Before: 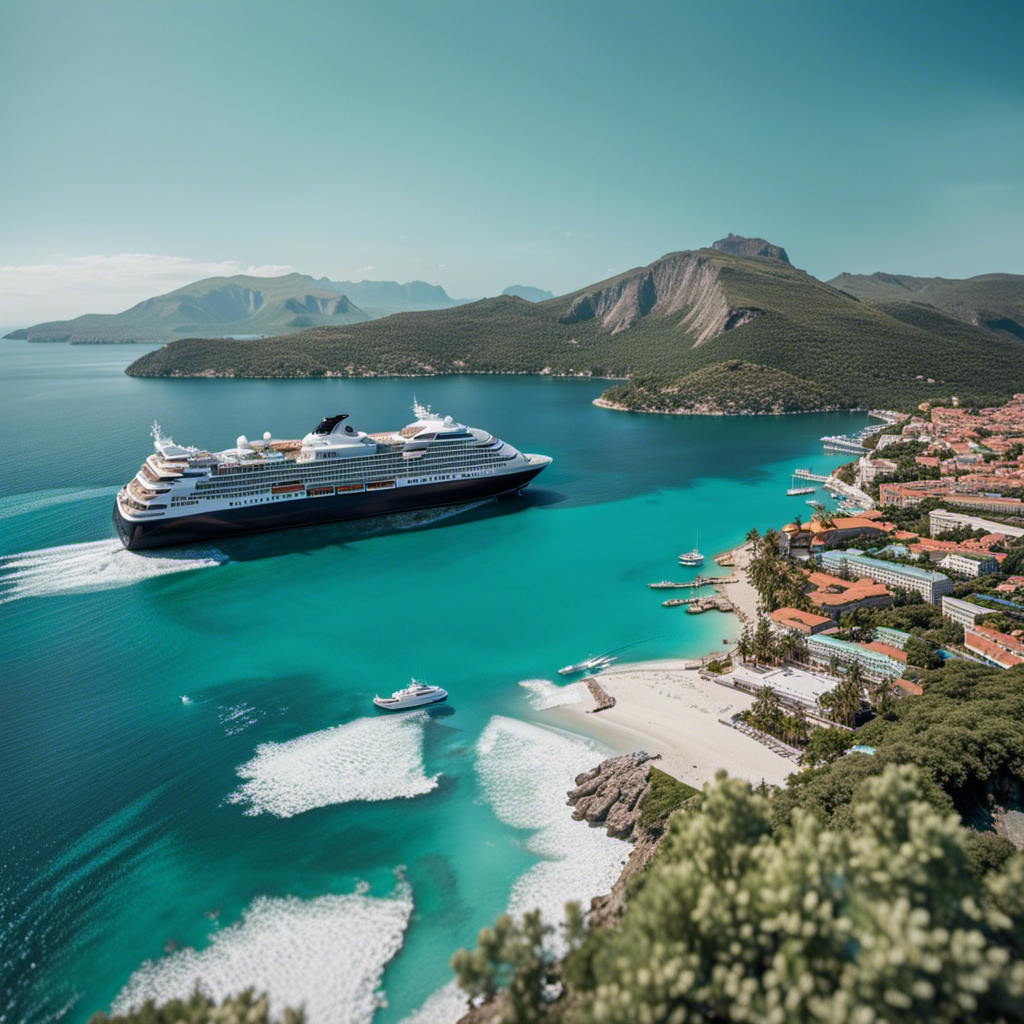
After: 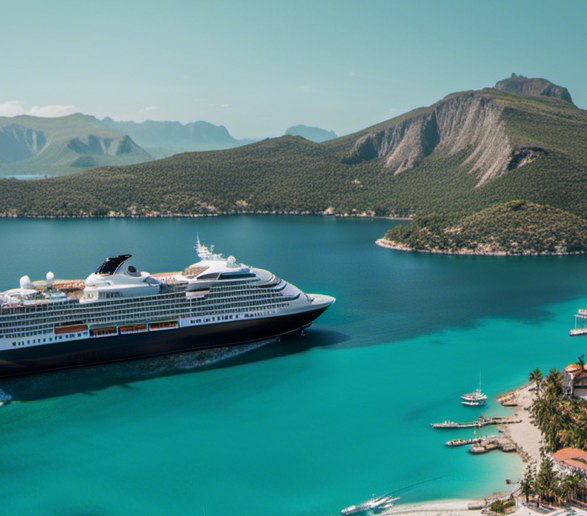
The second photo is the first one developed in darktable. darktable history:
crop: left 21.192%, top 15.684%, right 21.456%, bottom 33.855%
tone curve: color space Lab, independent channels, preserve colors none
